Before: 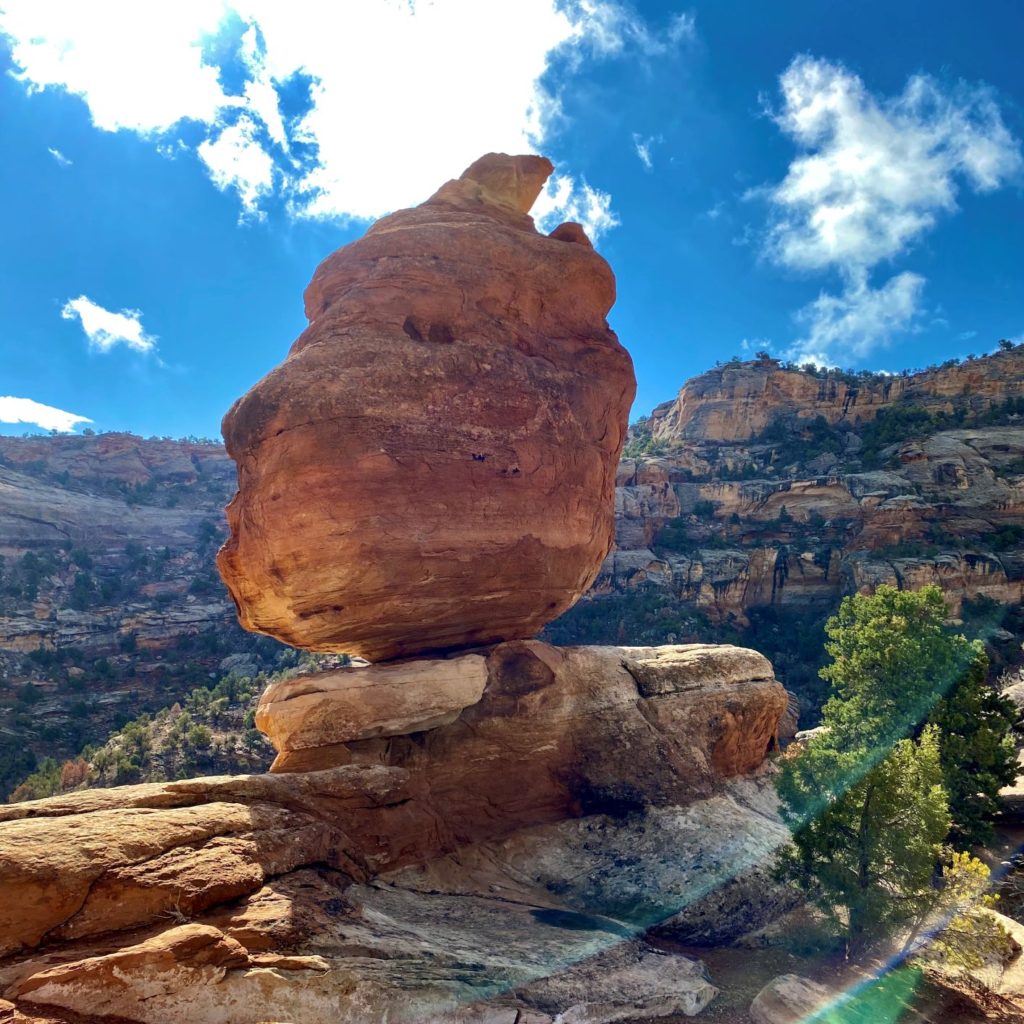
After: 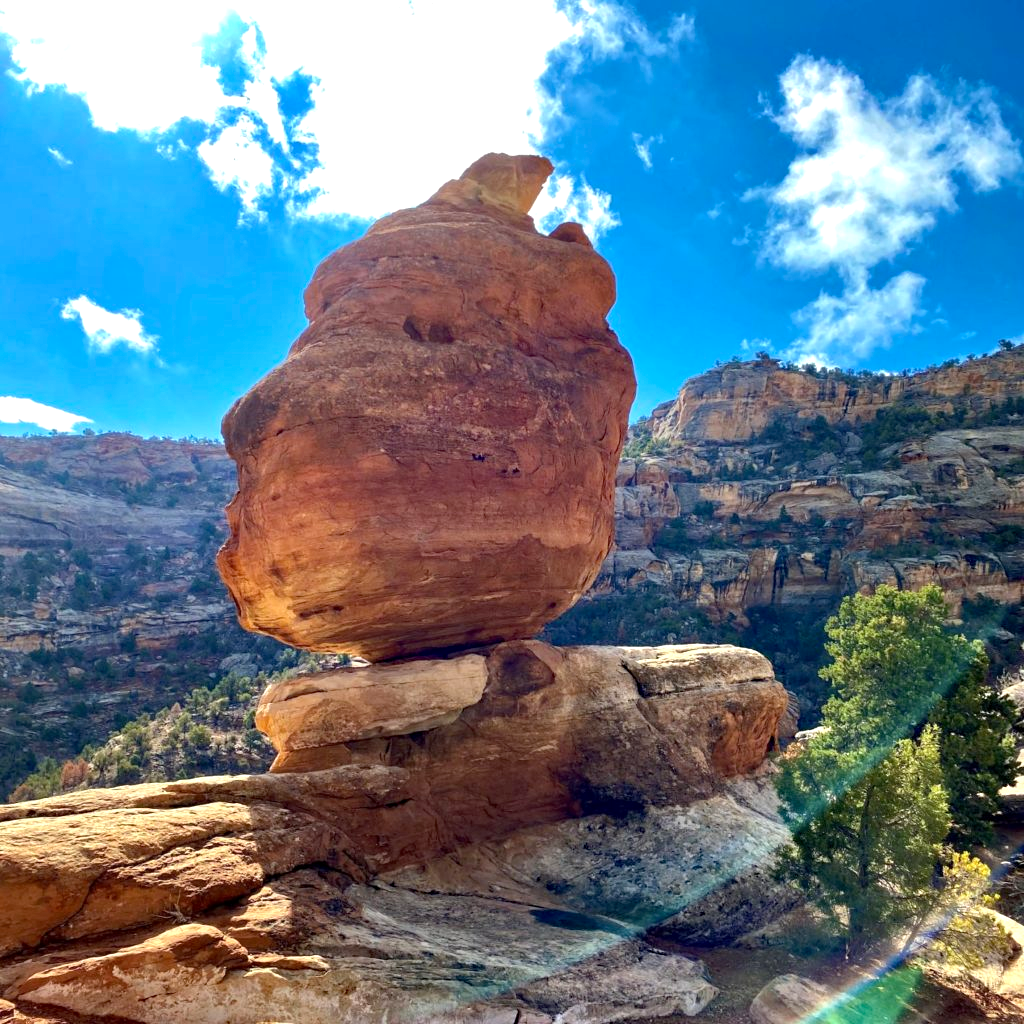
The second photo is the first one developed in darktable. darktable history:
haze removal: compatibility mode true, adaptive false
exposure: black level correction 0.001, exposure 0.5 EV, compensate exposure bias true, compensate highlight preservation false
